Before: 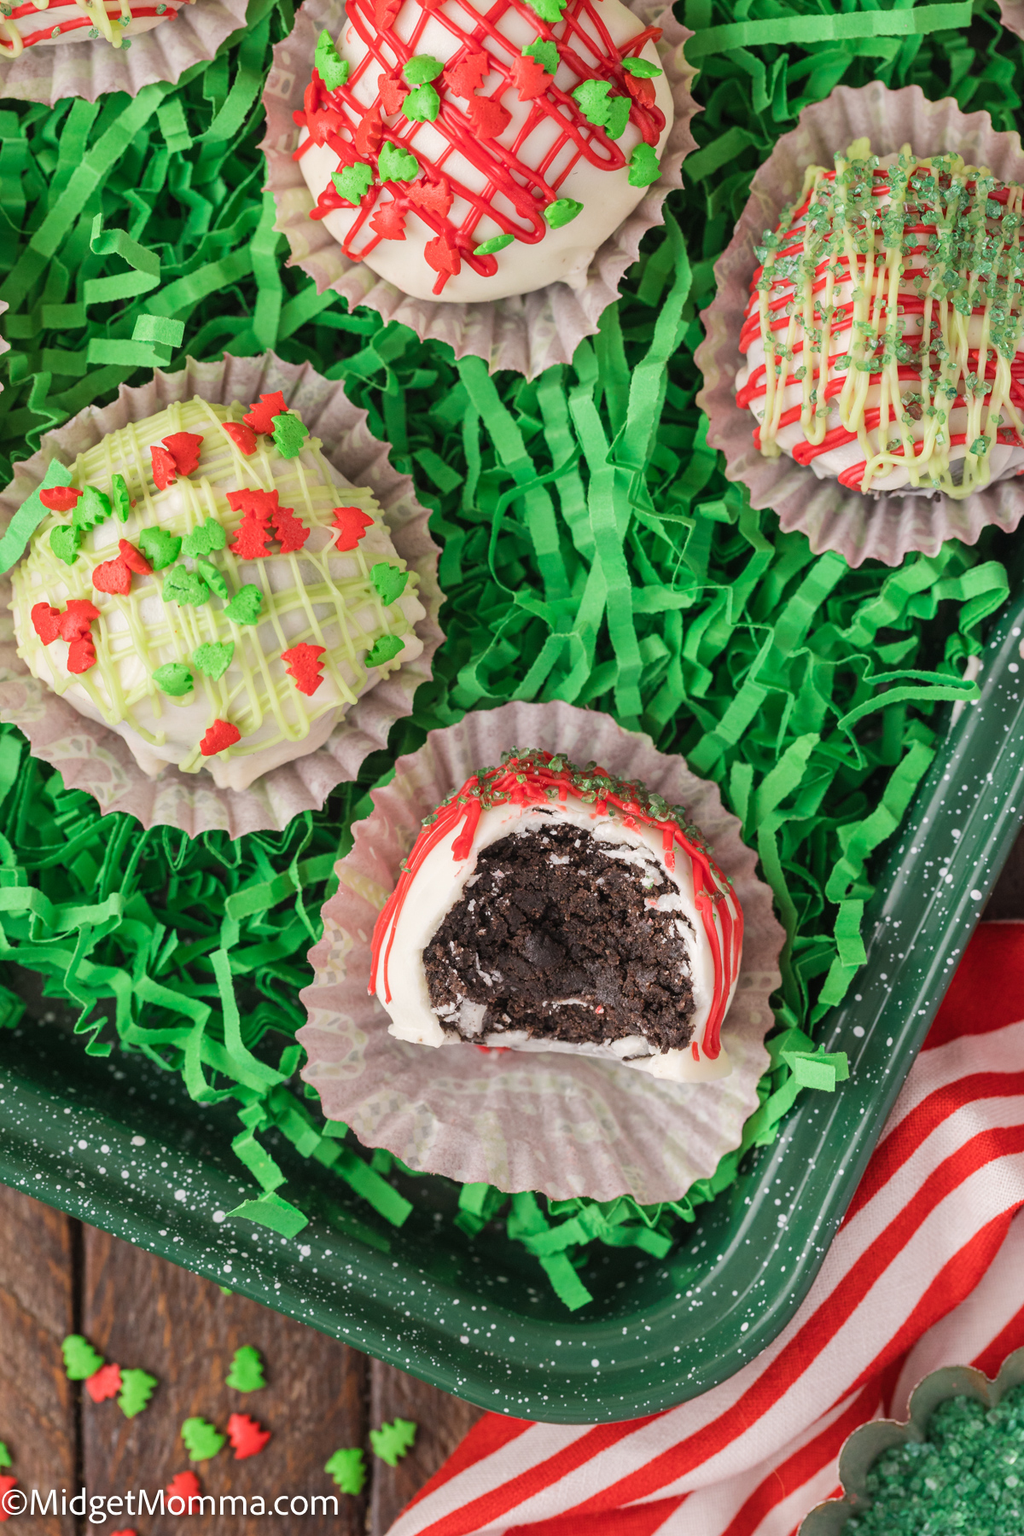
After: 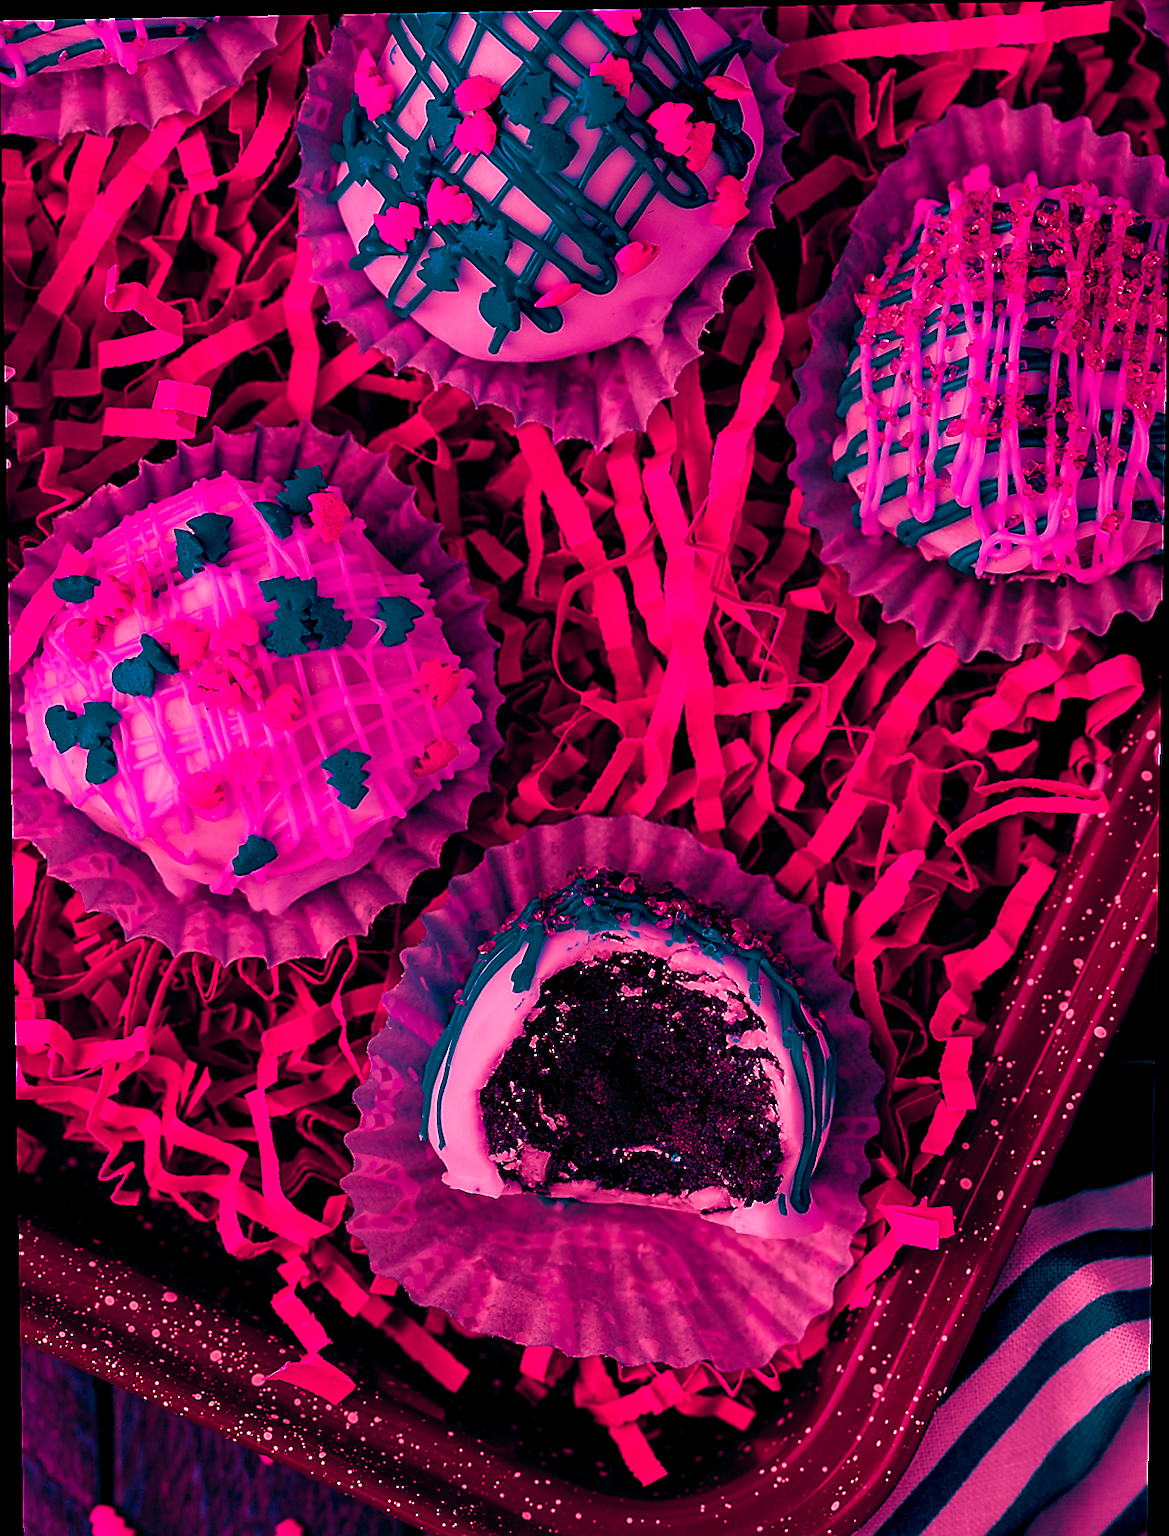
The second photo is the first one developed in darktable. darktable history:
sharpen: radius 1.4, amount 1.25, threshold 0.7
rotate and perspective: lens shift (vertical) 0.048, lens shift (horizontal) -0.024, automatic cropping off
crop and rotate: top 0%, bottom 11.49%
exposure: black level correction -0.015, exposure -0.5 EV, compensate highlight preservation false
color balance rgb: shadows lift › luminance -18.76%, shadows lift › chroma 35.44%, power › luminance -3.76%, power › hue 142.17°, highlights gain › chroma 7.5%, highlights gain › hue 184.75°, global offset › luminance -0.52%, global offset › chroma 0.91%, global offset › hue 173.36°, shadows fall-off 300%, white fulcrum 2 EV, highlights fall-off 300%, linear chroma grading › shadows 17.19%, linear chroma grading › highlights 61.12%, linear chroma grading › global chroma 50%, hue shift -150.52°, perceptual brilliance grading › global brilliance 12%, mask middle-gray fulcrum 100%, contrast gray fulcrum 38.43%, contrast 35.15%, saturation formula JzAzBz (2021)
